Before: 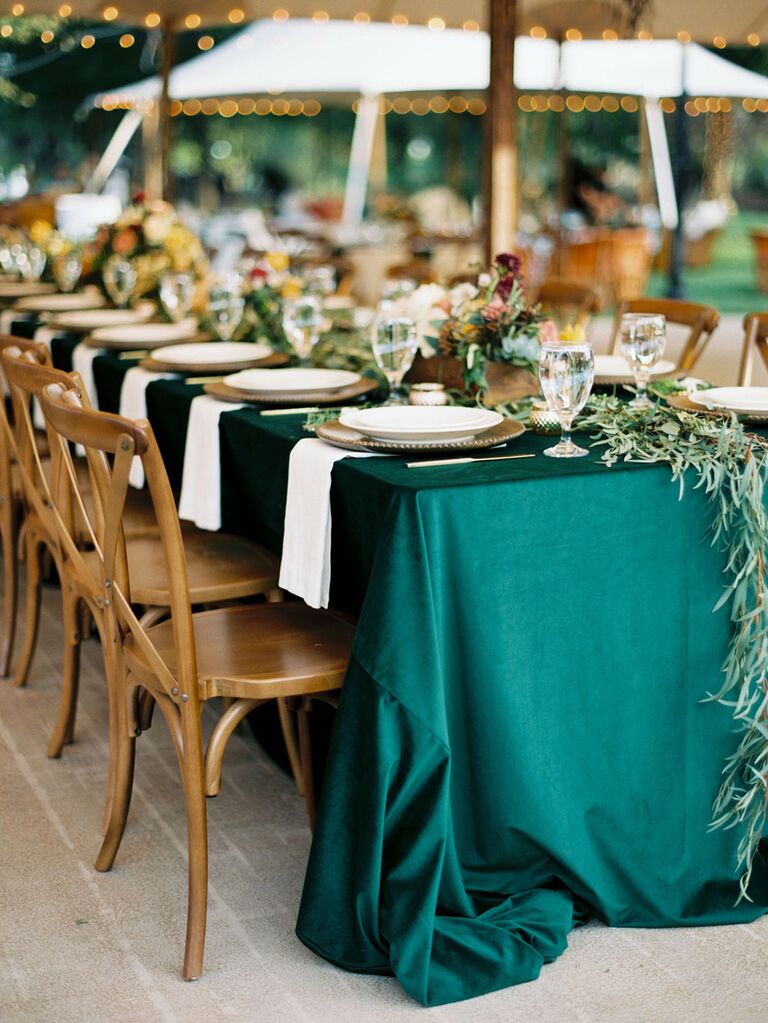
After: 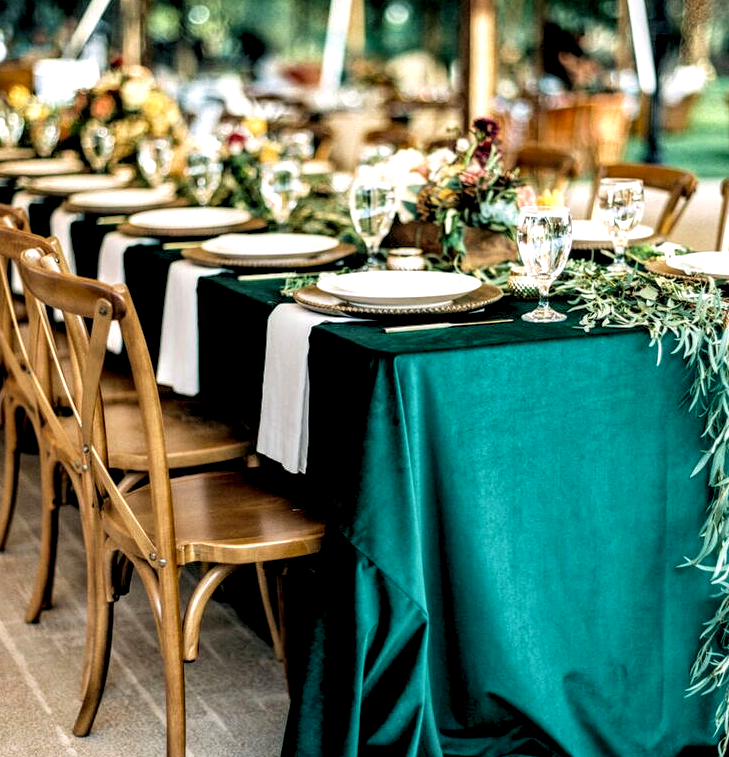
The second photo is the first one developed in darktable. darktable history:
crop and rotate: left 2.991%, top 13.302%, right 1.981%, bottom 12.636%
velvia: strength 15%
white balance: emerald 1
local contrast: highlights 19%, detail 186%
rgb levels: levels [[0.01, 0.419, 0.839], [0, 0.5, 1], [0, 0.5, 1]]
